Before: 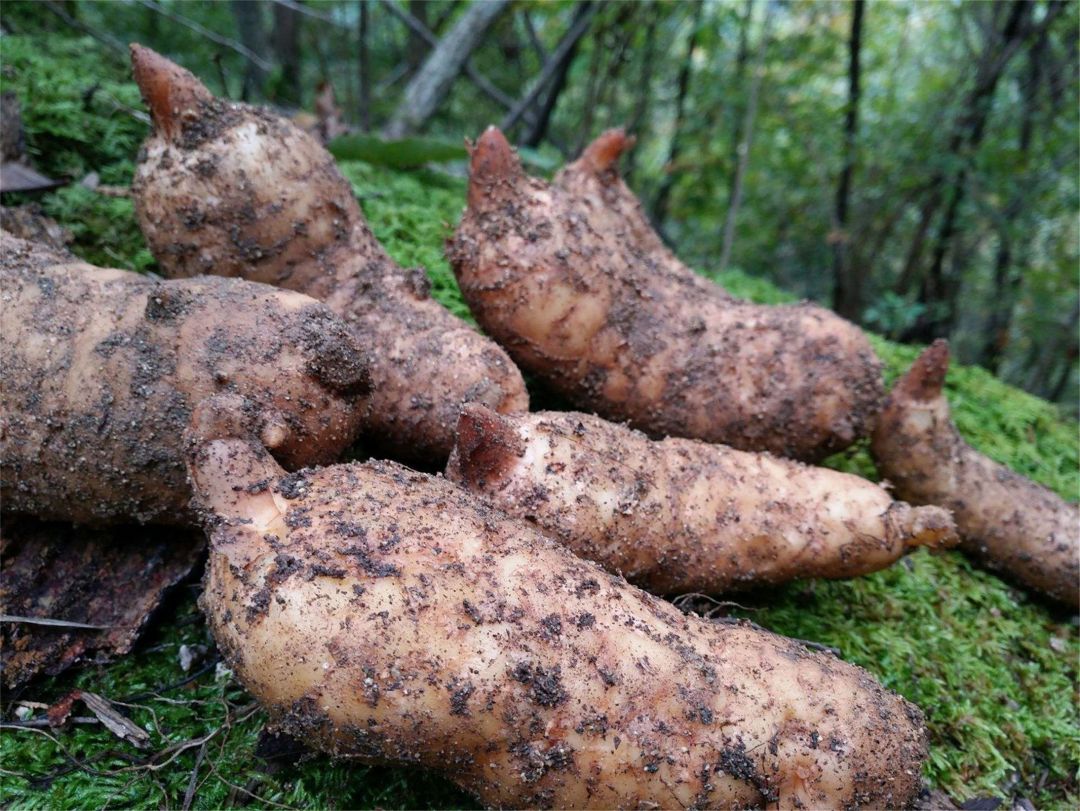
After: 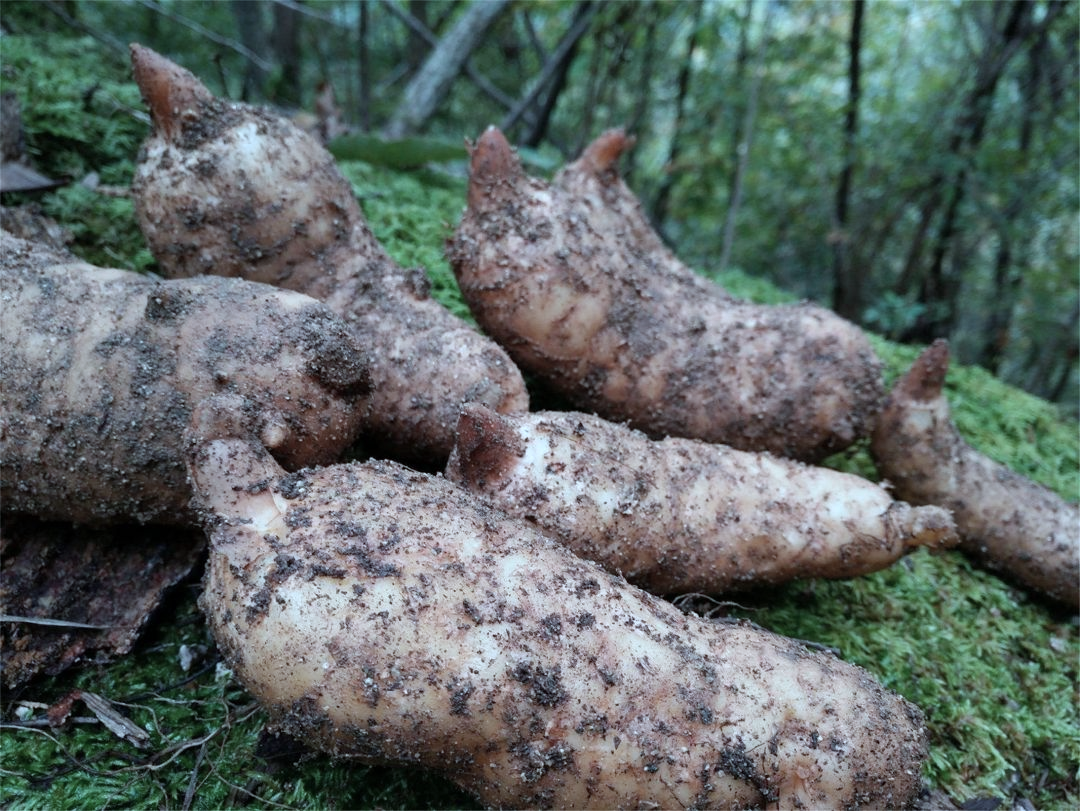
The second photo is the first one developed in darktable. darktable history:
color correction: highlights a* -12.71, highlights b* -17.99, saturation 0.706
